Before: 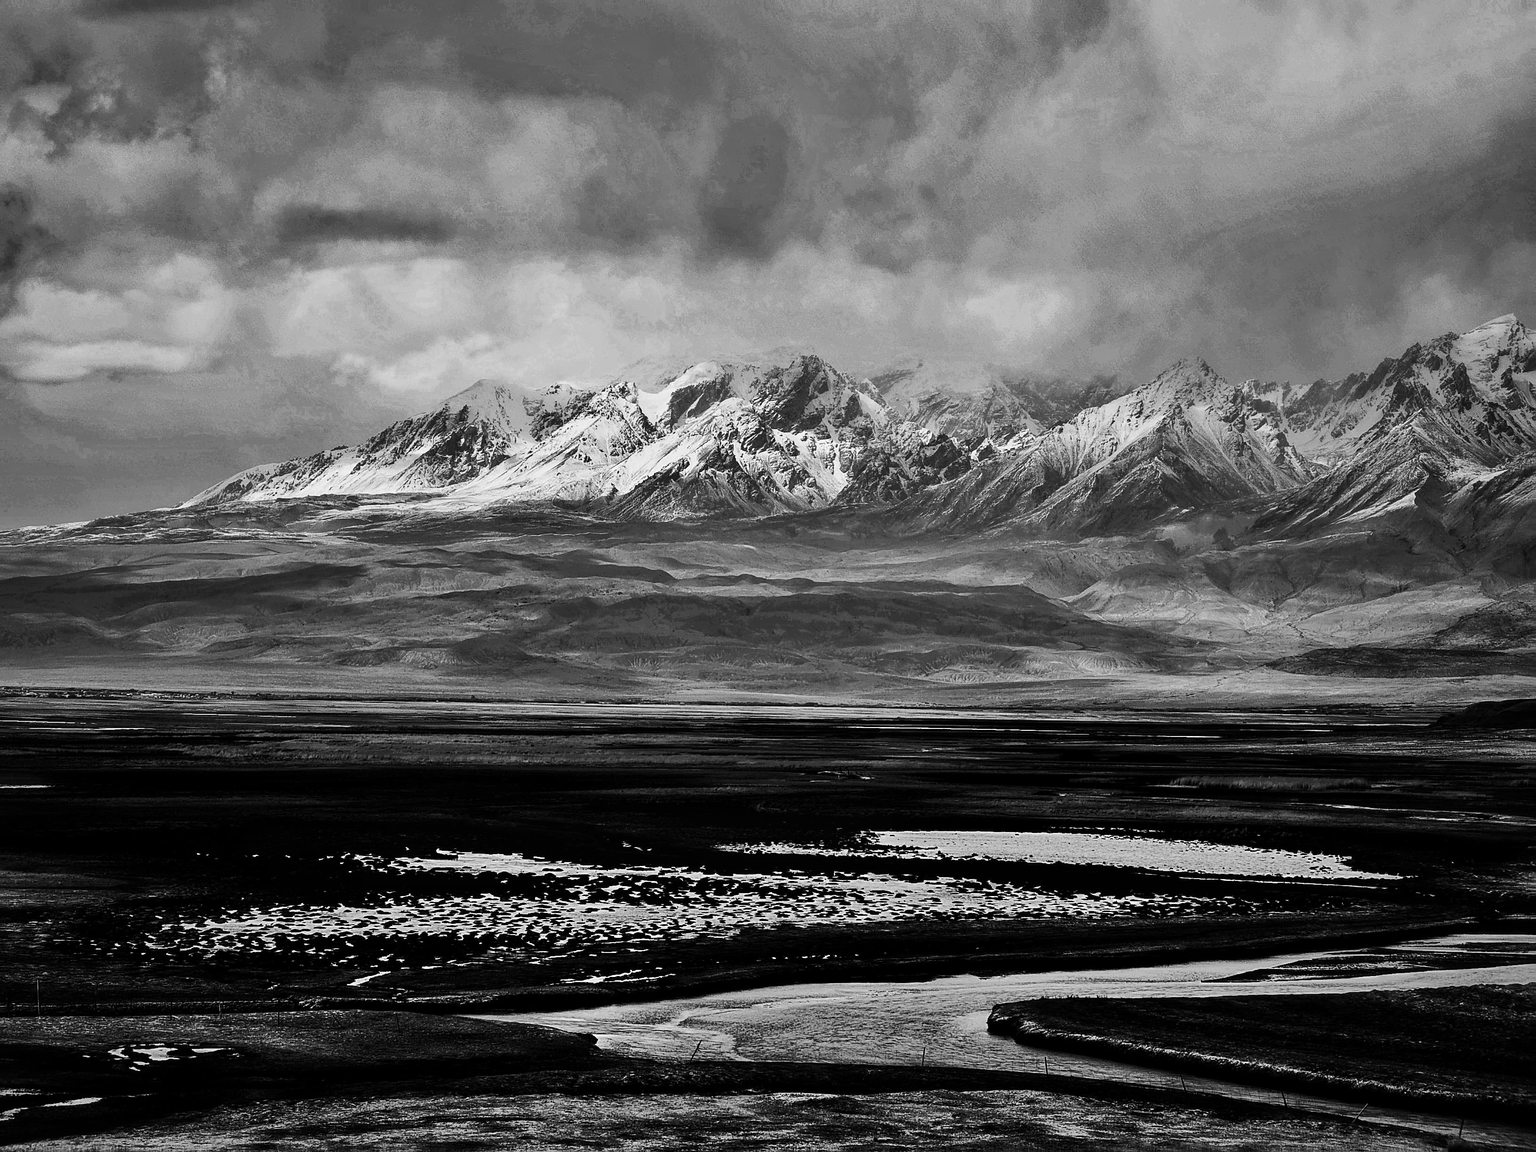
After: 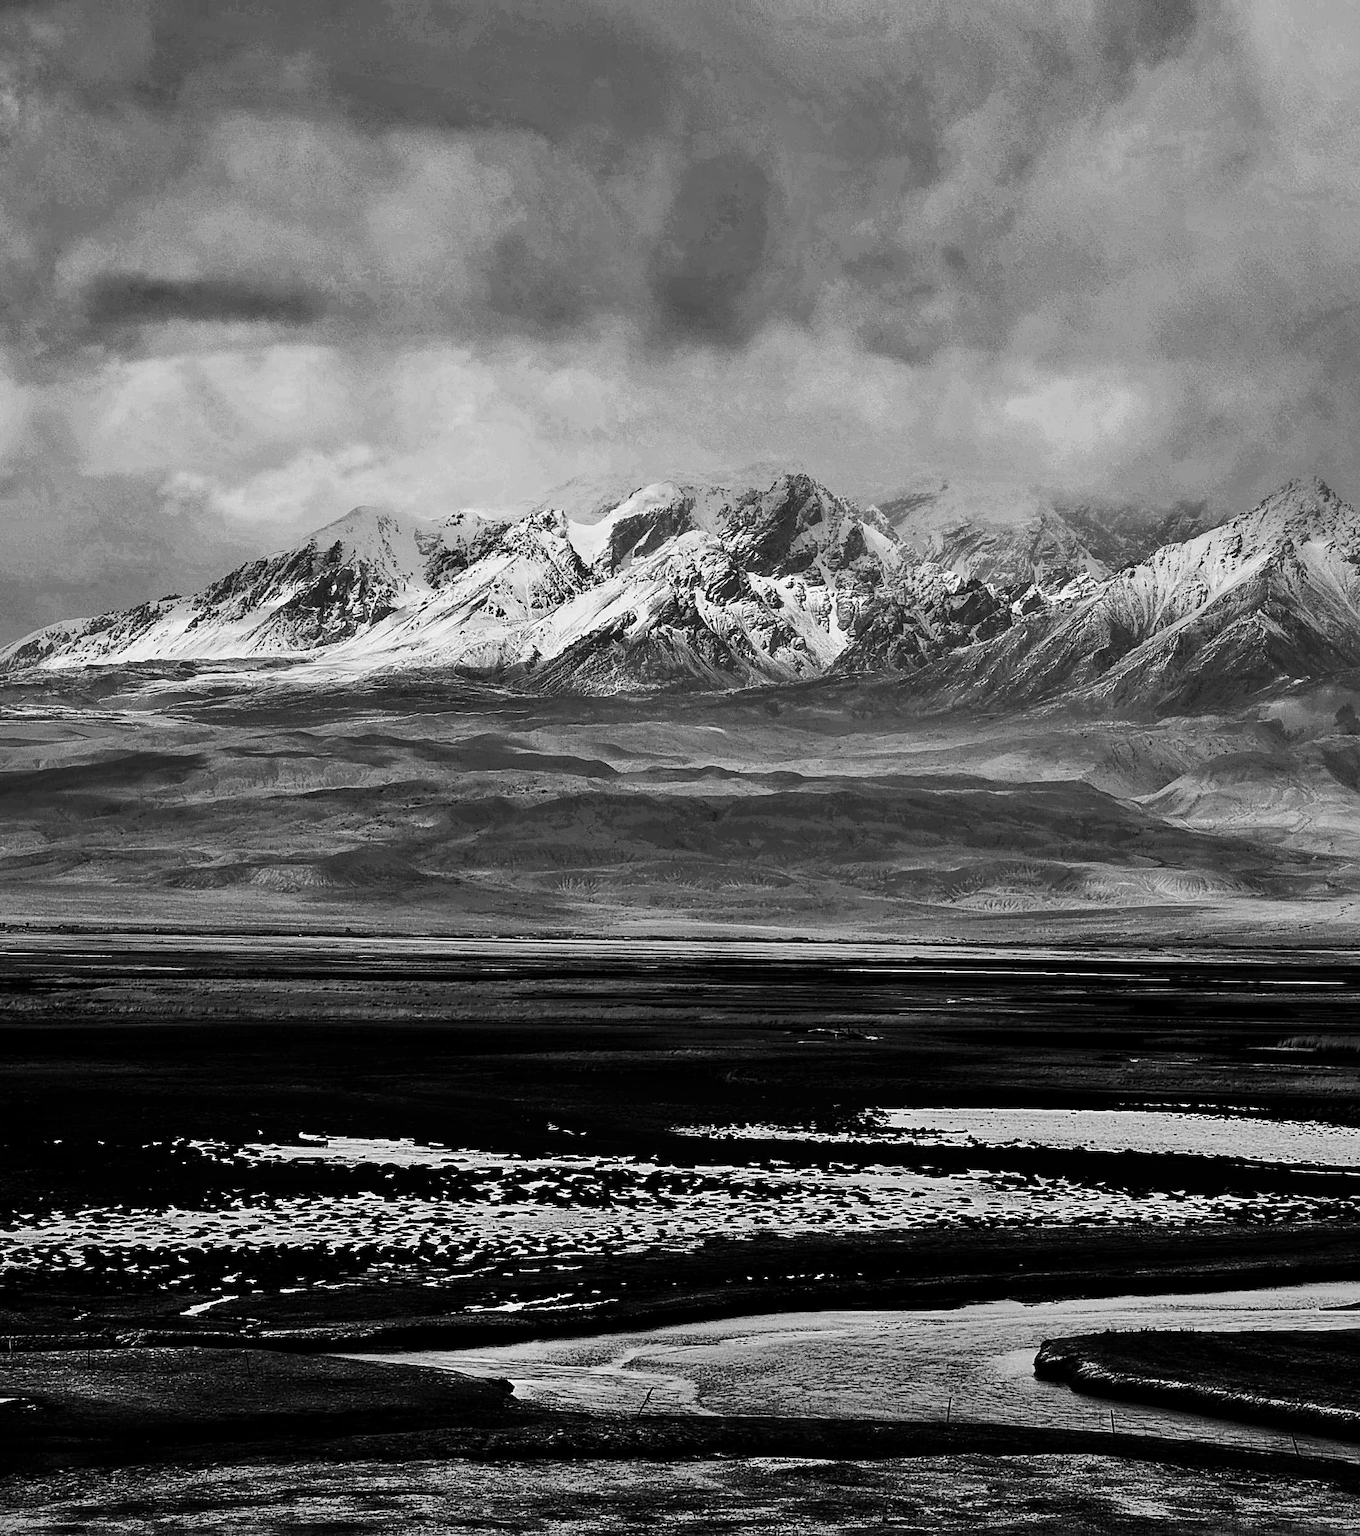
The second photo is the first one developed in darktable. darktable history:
crop and rotate: left 13.832%, right 19.747%
